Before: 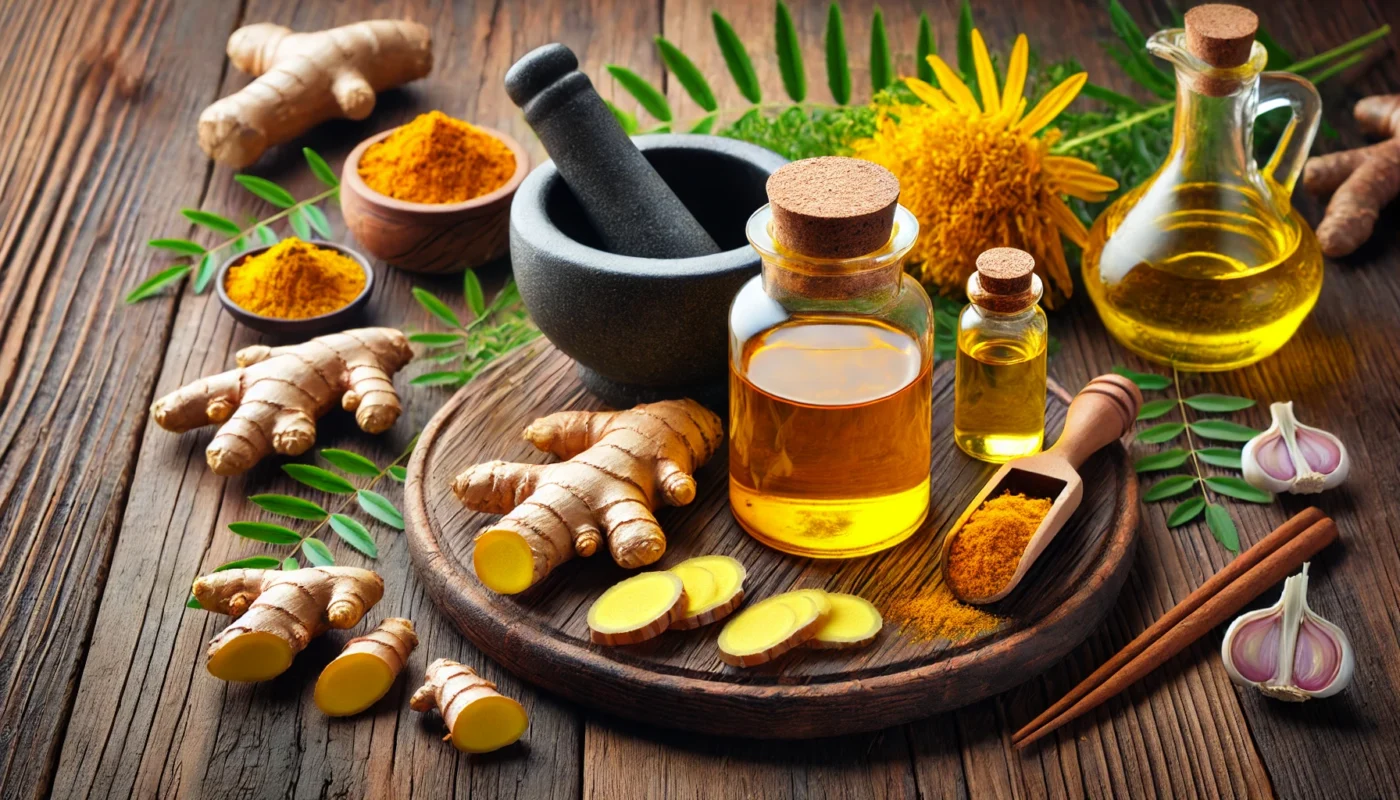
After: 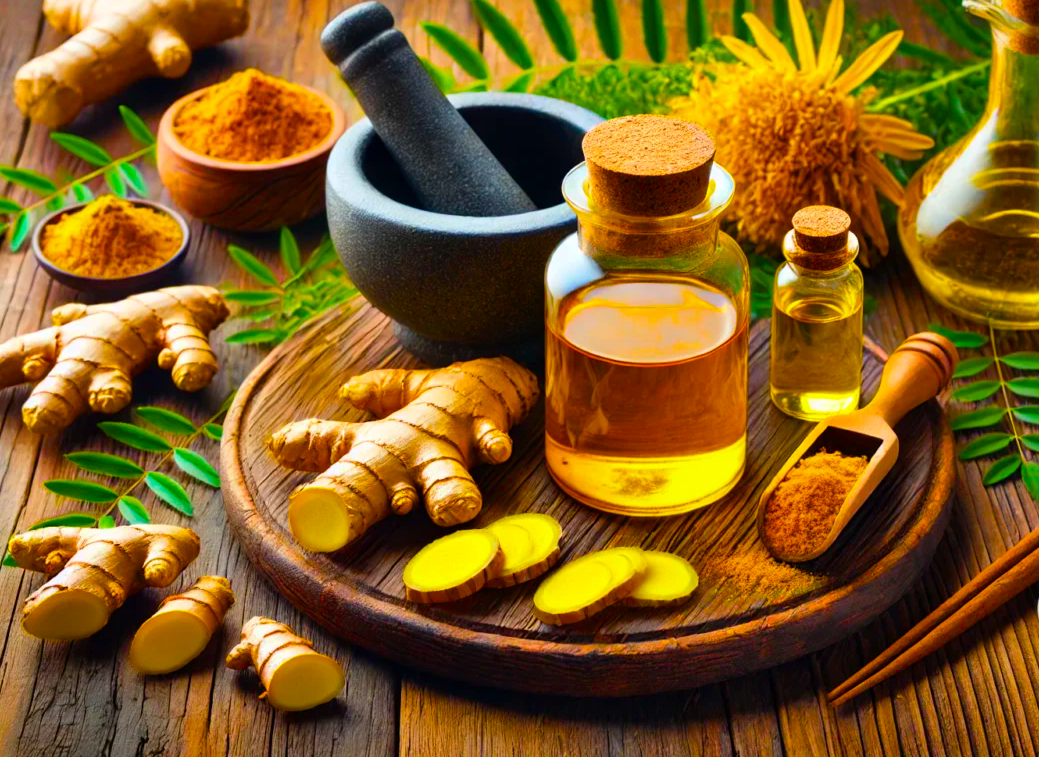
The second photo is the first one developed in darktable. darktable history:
shadows and highlights: shadows 37.27, highlights -28.18, soften with gaussian
color balance rgb: linear chroma grading › global chroma 42%, perceptual saturation grading › global saturation 42%, global vibrance 33%
crop and rotate: left 13.15%, top 5.251%, right 12.609%
